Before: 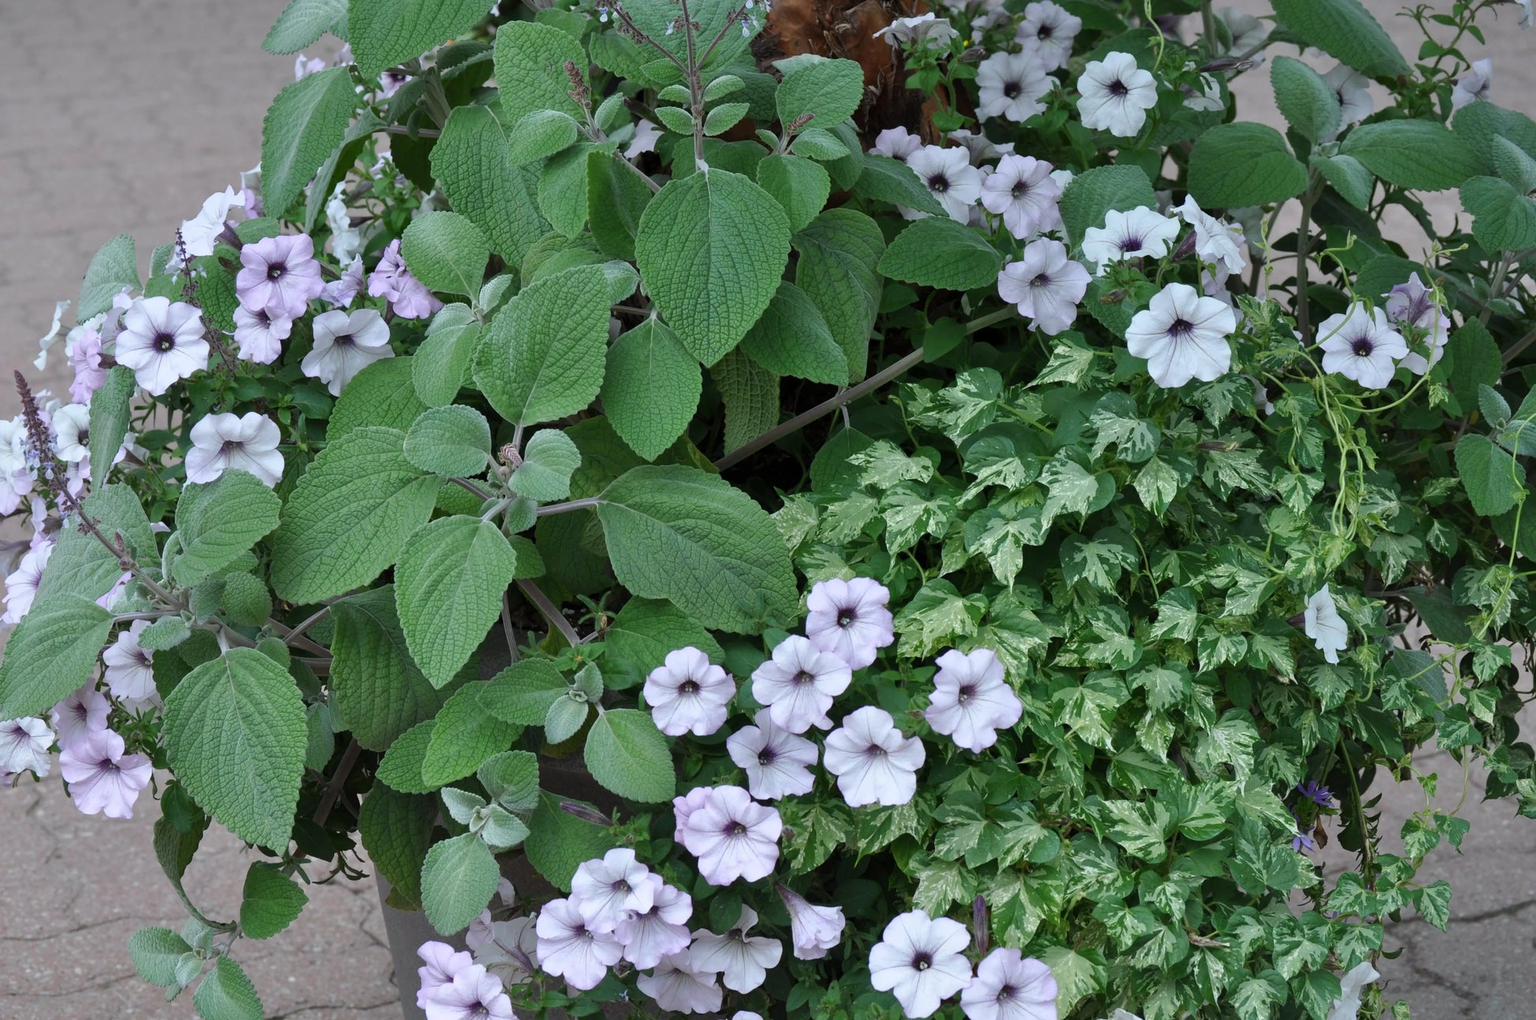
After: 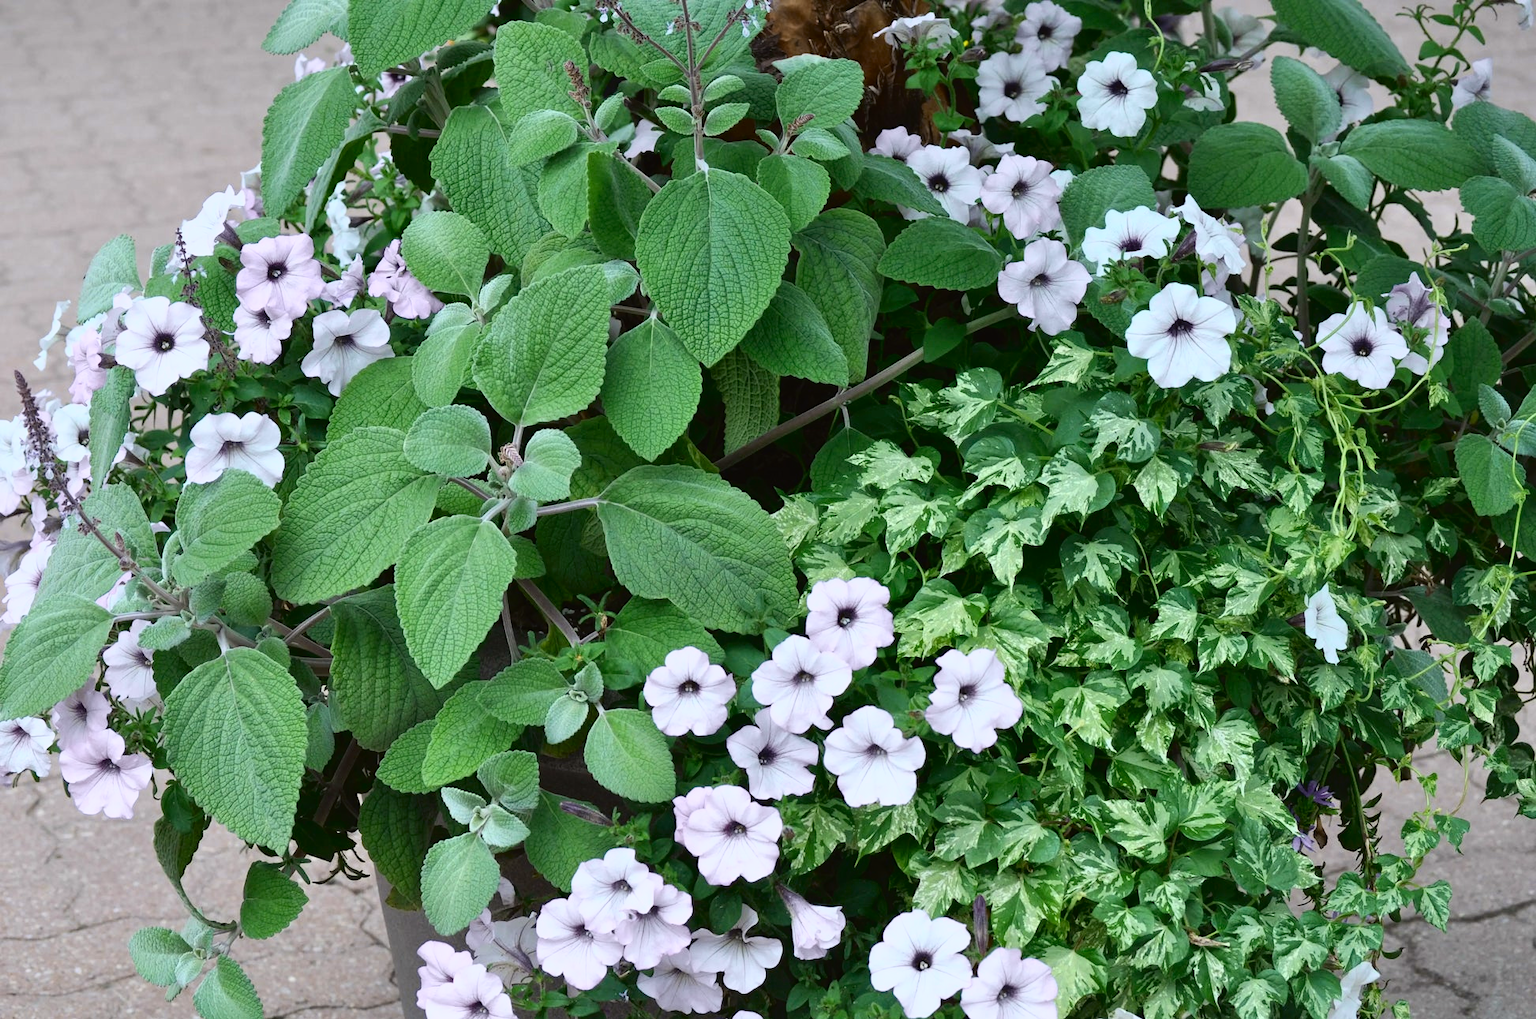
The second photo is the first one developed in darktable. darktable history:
tone curve: curves: ch0 [(0, 0.023) (0.113, 0.084) (0.285, 0.301) (0.673, 0.796) (0.845, 0.932) (0.994, 0.971)]; ch1 [(0, 0) (0.456, 0.437) (0.498, 0.5) (0.57, 0.559) (0.631, 0.639) (1, 1)]; ch2 [(0, 0) (0.417, 0.44) (0.46, 0.453) (0.502, 0.507) (0.55, 0.57) (0.67, 0.712) (1, 1)], color space Lab, independent channels, preserve colors none
